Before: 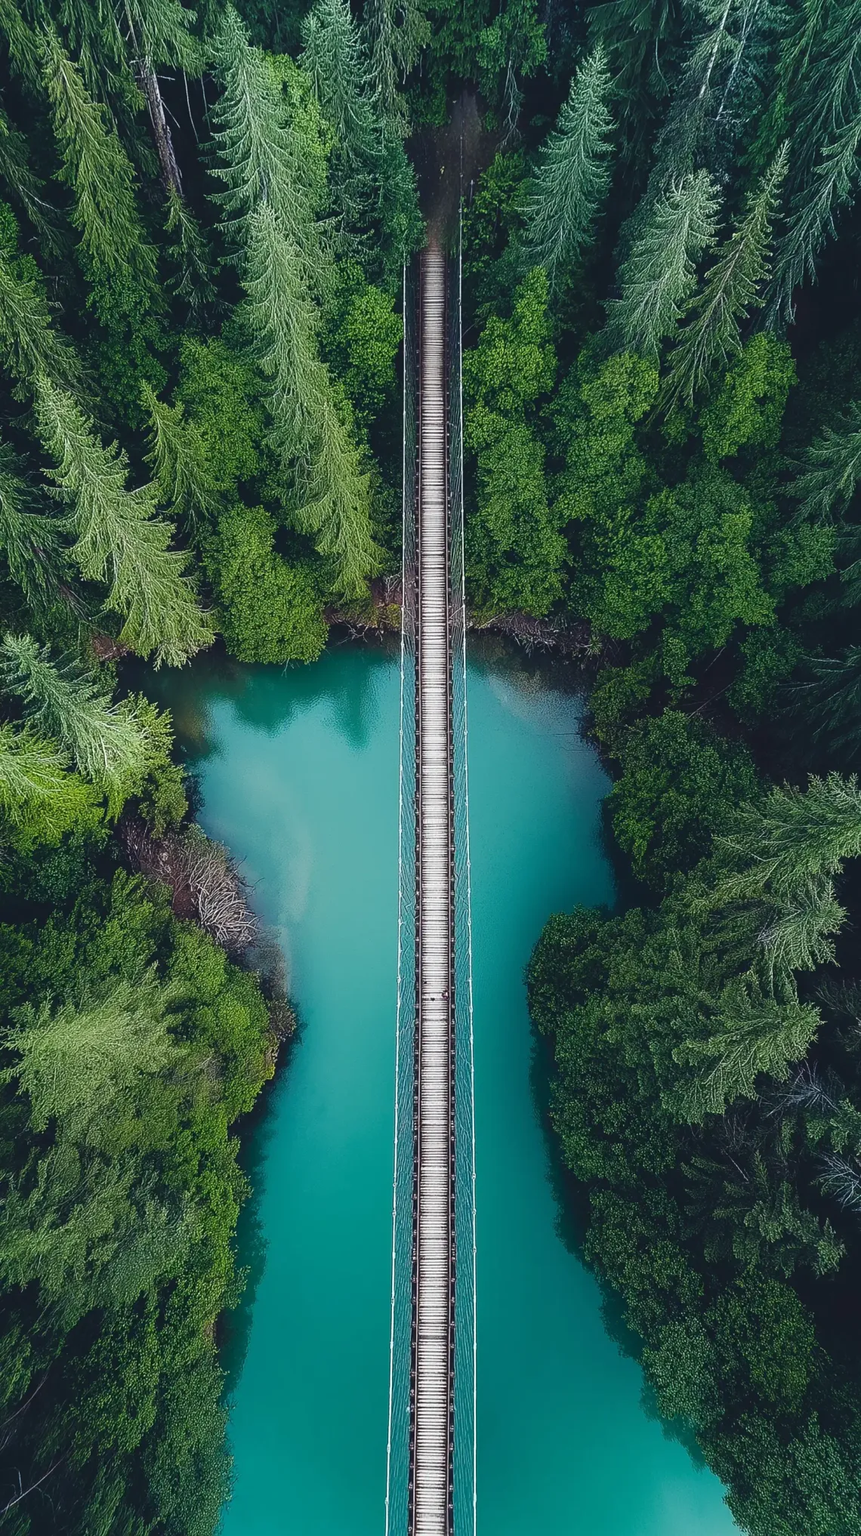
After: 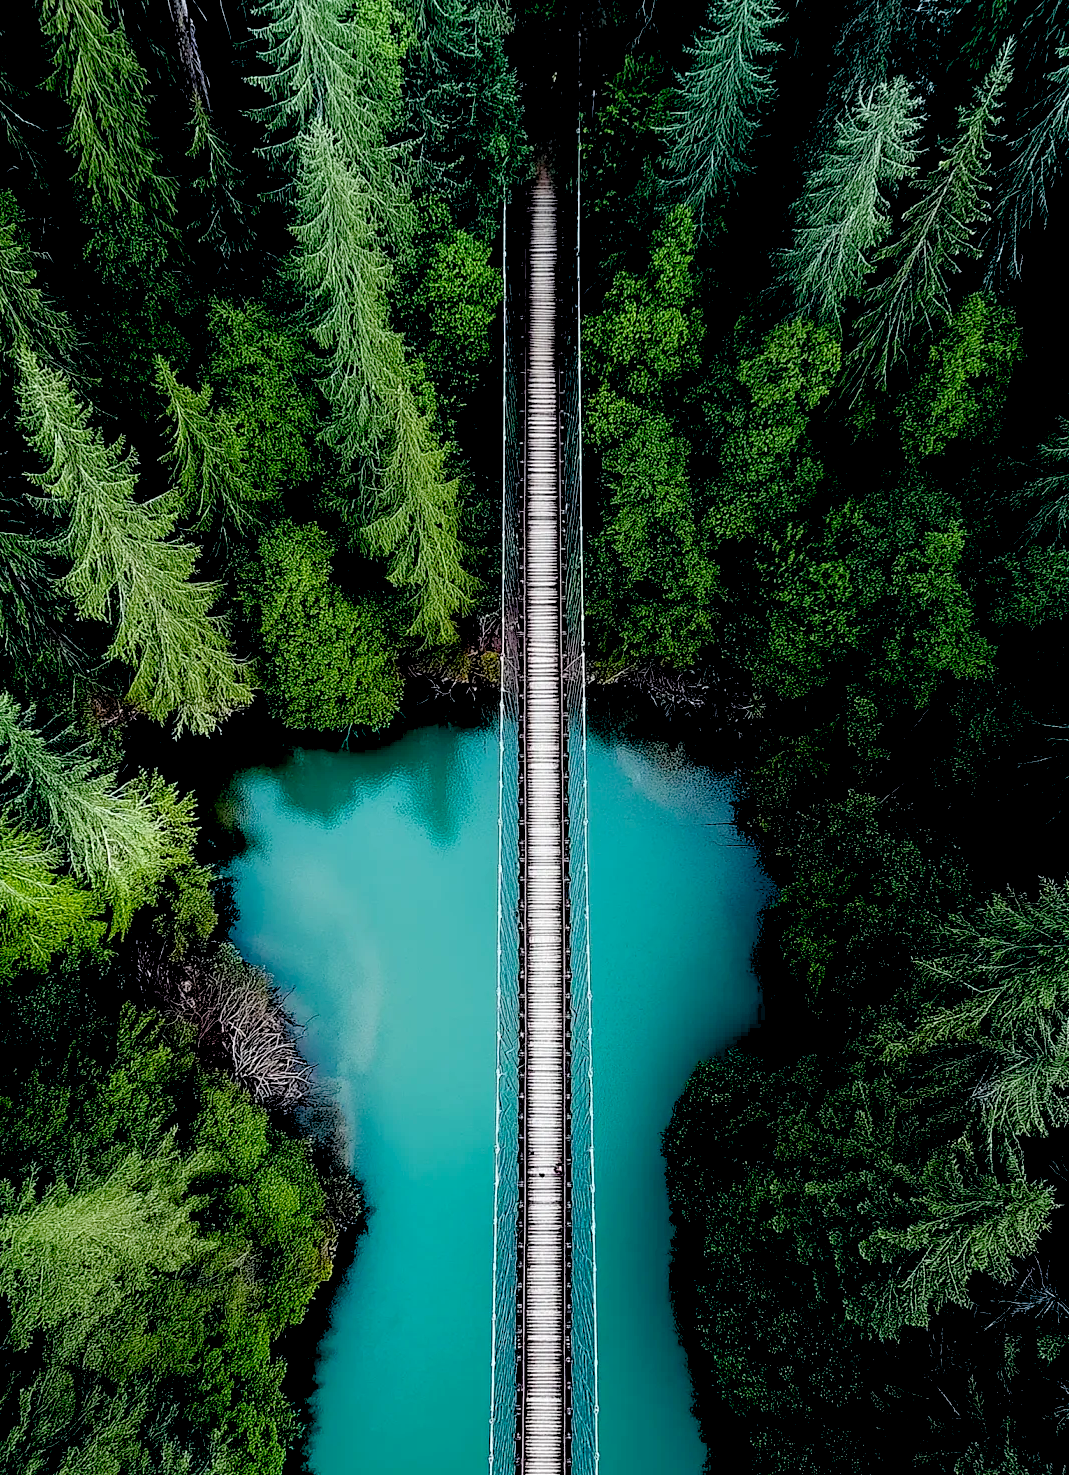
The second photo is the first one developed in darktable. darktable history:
rgb levels: levels [[0.013, 0.434, 0.89], [0, 0.5, 1], [0, 0.5, 1]]
exposure: black level correction 0.047, exposure 0.013 EV, compensate highlight preservation false
crop: left 2.737%, top 7.287%, right 3.421%, bottom 20.179%
